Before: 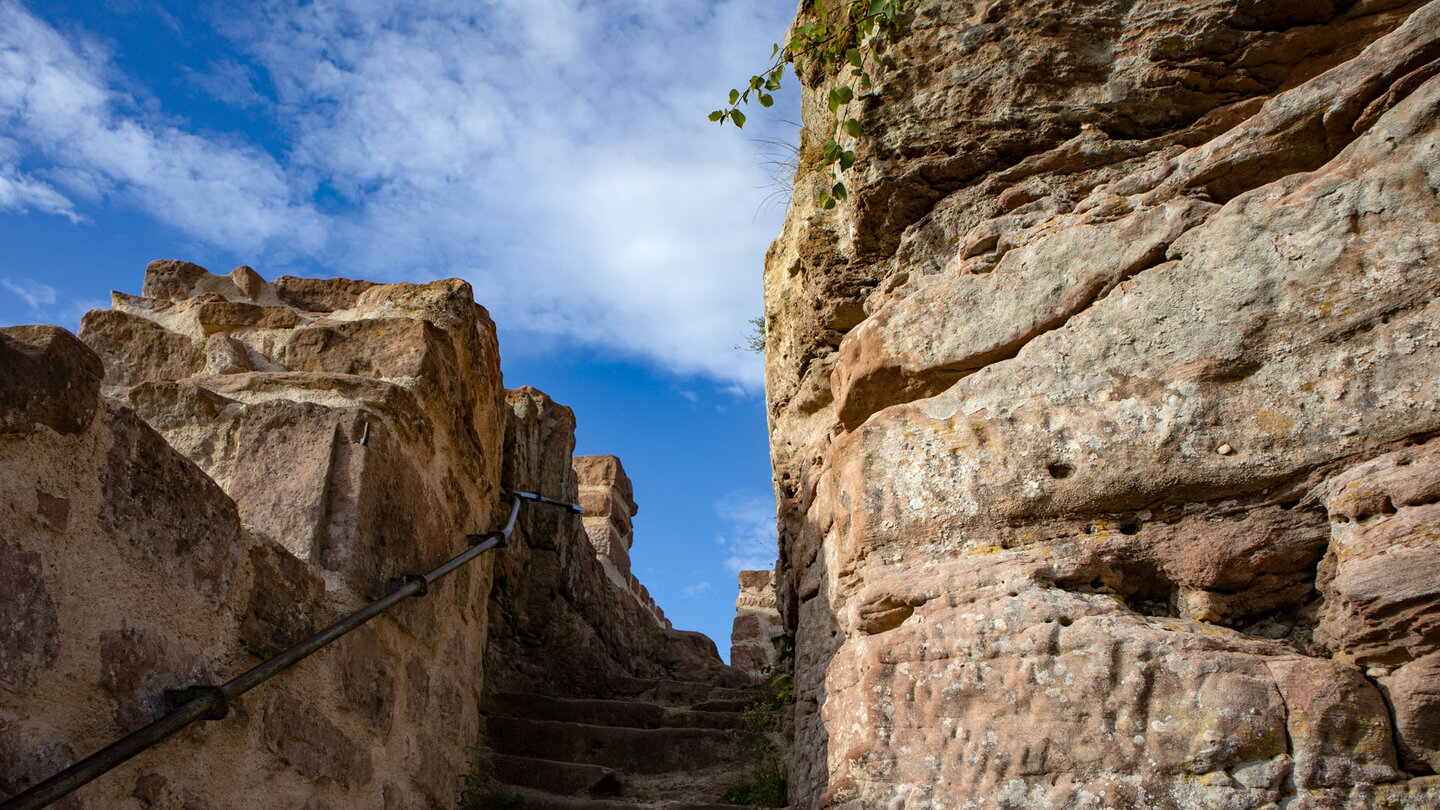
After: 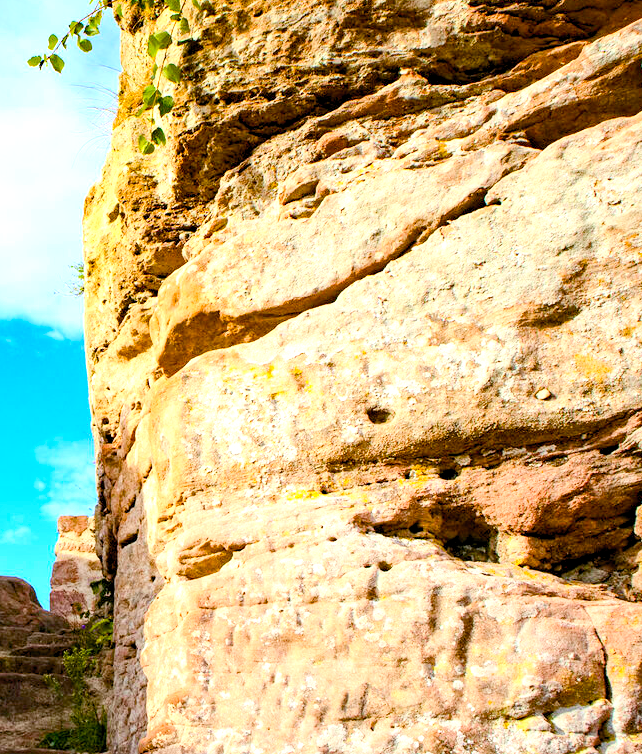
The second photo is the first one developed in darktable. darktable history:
exposure: exposure 1.092 EV, compensate highlight preservation false
crop: left 47.295%, top 6.831%, right 8.107%
color balance rgb: global offset › luminance -0.503%, linear chroma grading › global chroma 15.258%, perceptual saturation grading › global saturation 20.678%, perceptual saturation grading › highlights -19.989%, perceptual saturation grading › shadows 29.754%, perceptual brilliance grading › mid-tones 10.401%, perceptual brilliance grading › shadows 15.022%
contrast brightness saturation: contrast 0.195, brightness 0.17, saturation 0.229
